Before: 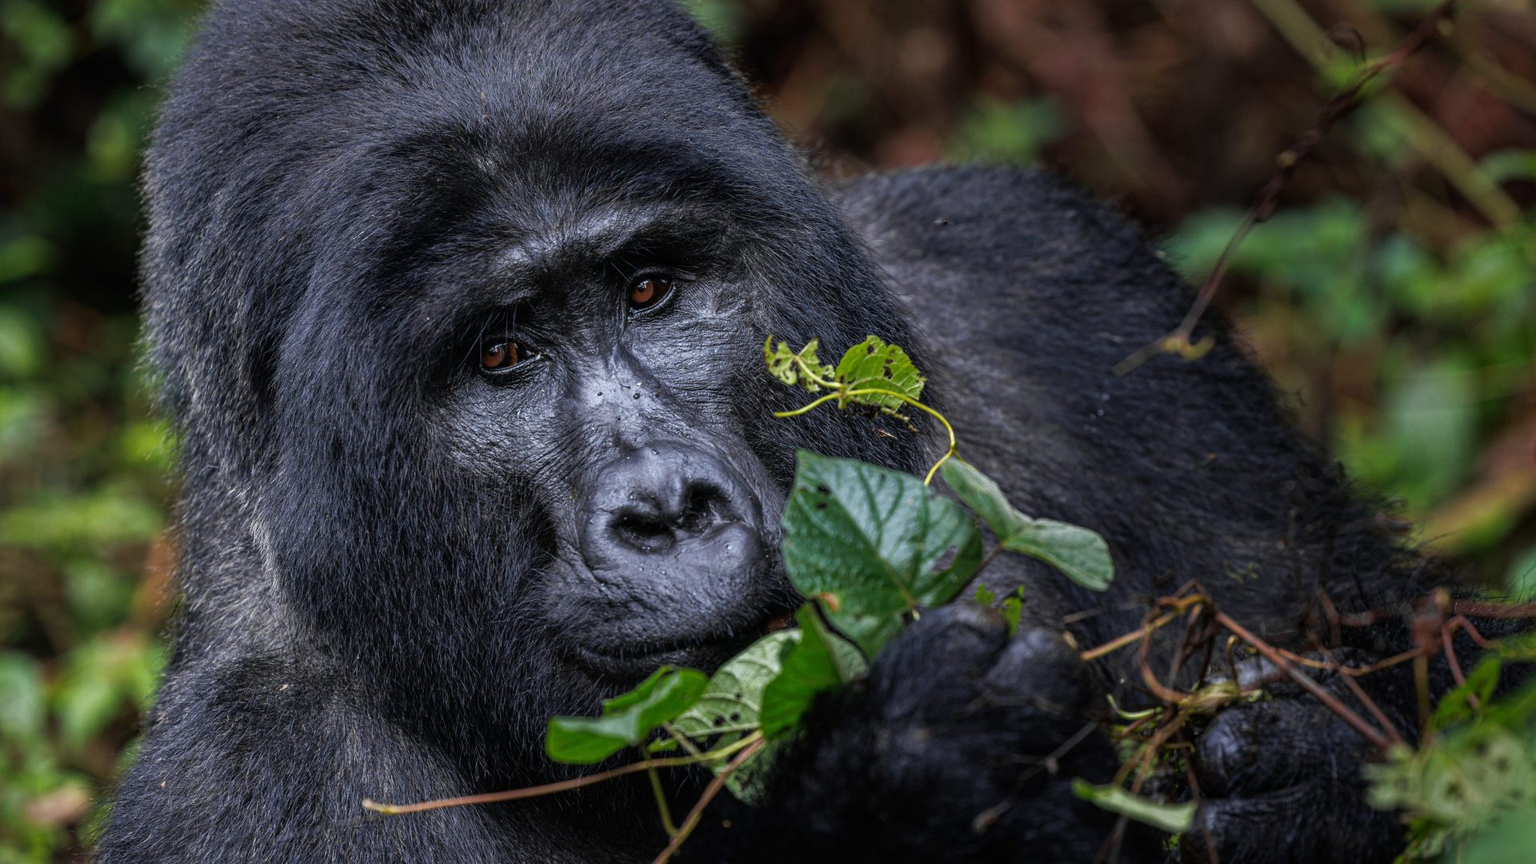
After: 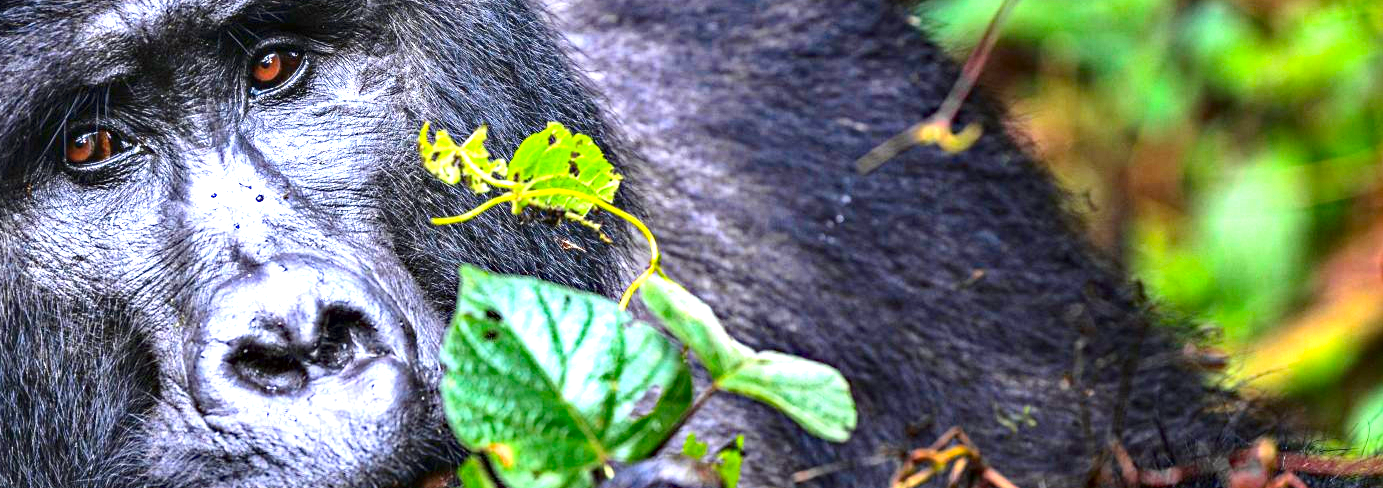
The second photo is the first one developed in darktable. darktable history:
exposure: black level correction 0, exposure 2.172 EV, compensate highlight preservation false
shadows and highlights: shadows 4.06, highlights -16.74, soften with gaussian
crop and rotate: left 27.958%, top 27.551%, bottom 27.21%
haze removal: strength 0.285, distance 0.249, compatibility mode true, adaptive false
contrast brightness saturation: contrast 0.163, saturation 0.313
